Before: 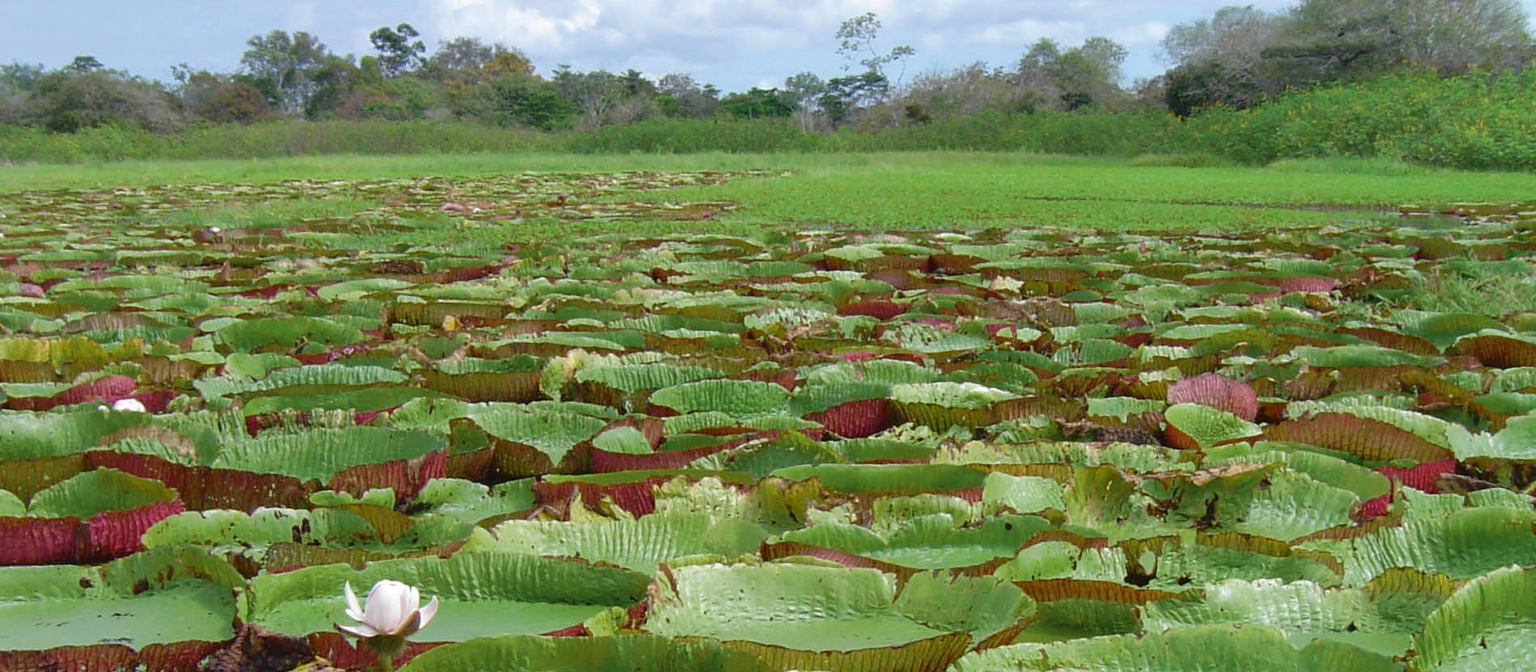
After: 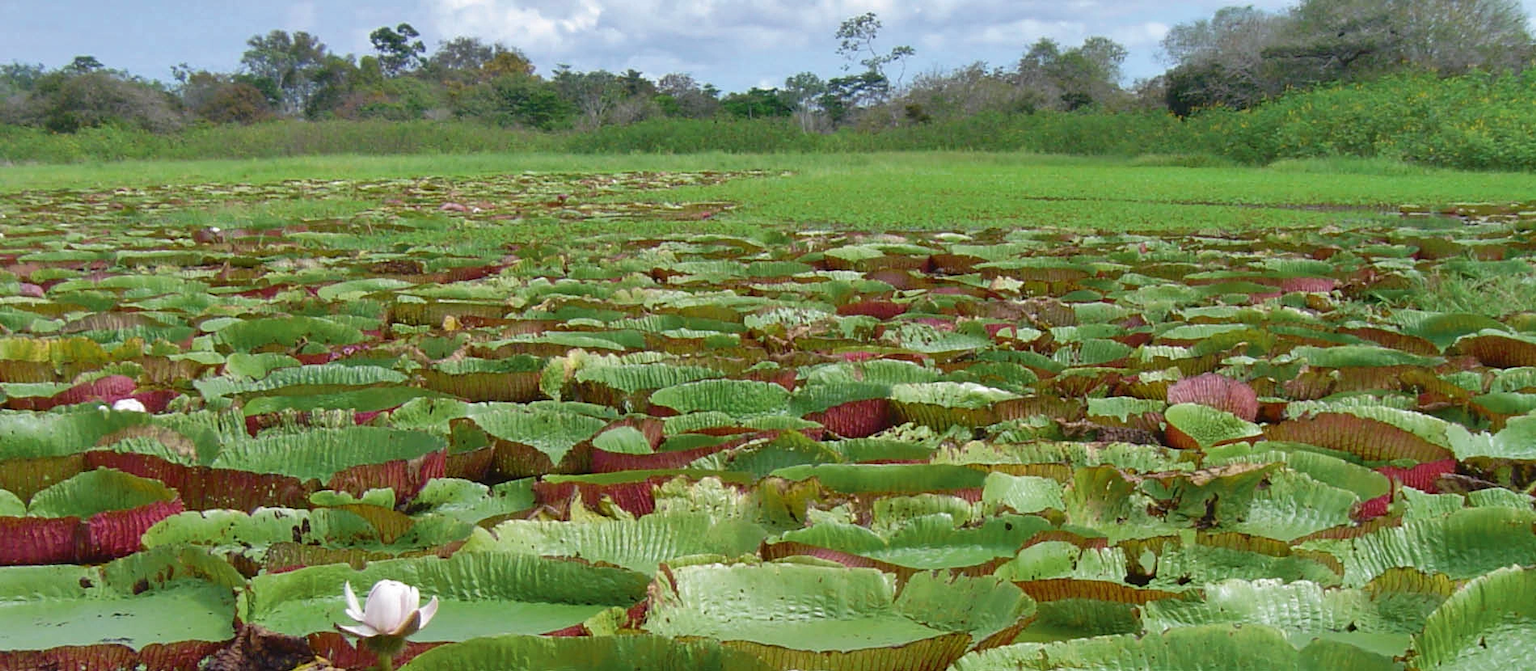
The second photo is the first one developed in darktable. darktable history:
shadows and highlights: shadows 53.07, soften with gaussian
